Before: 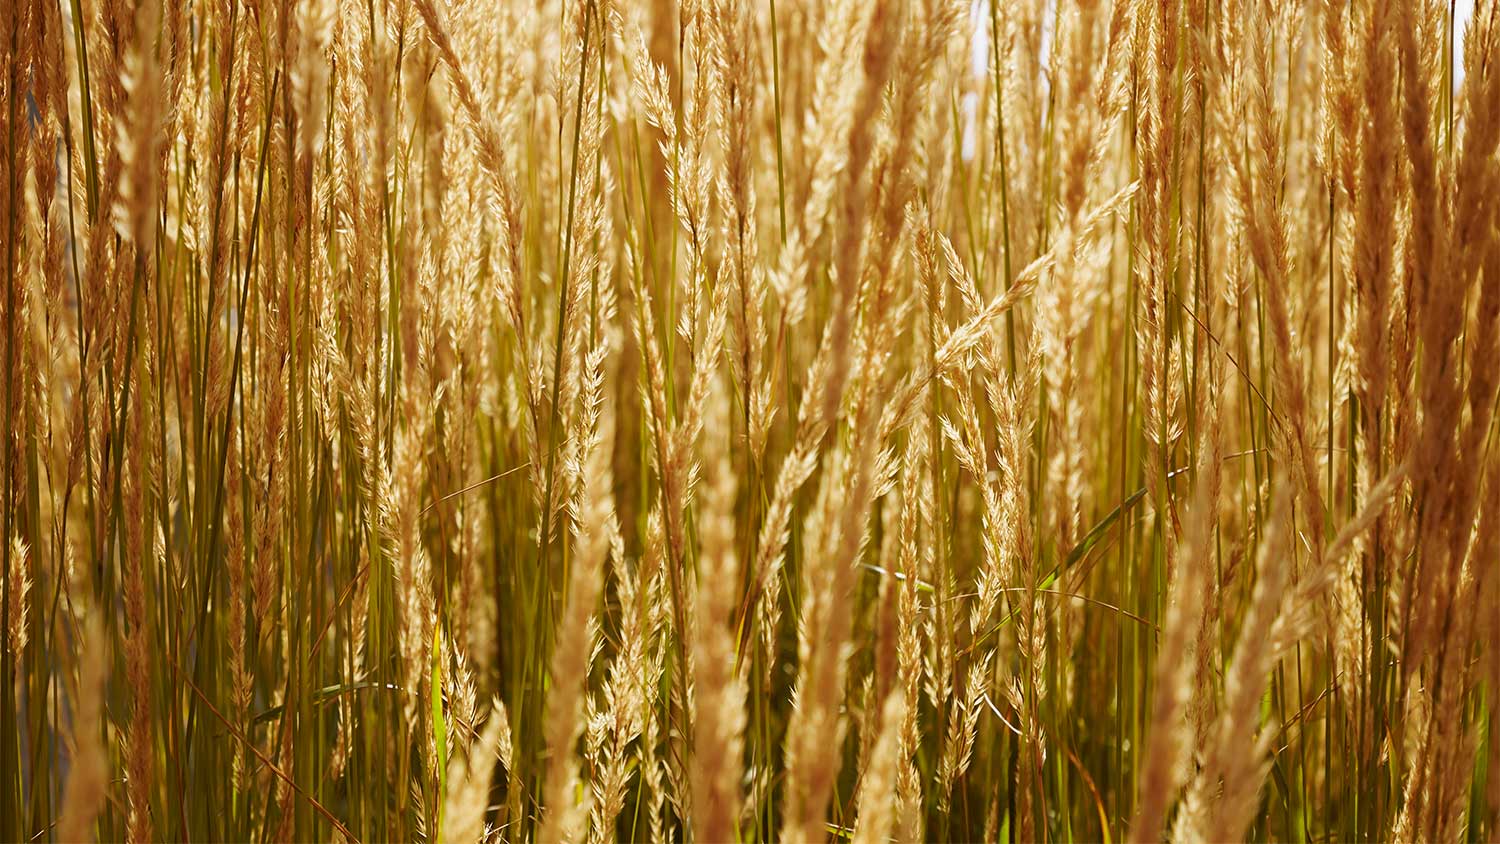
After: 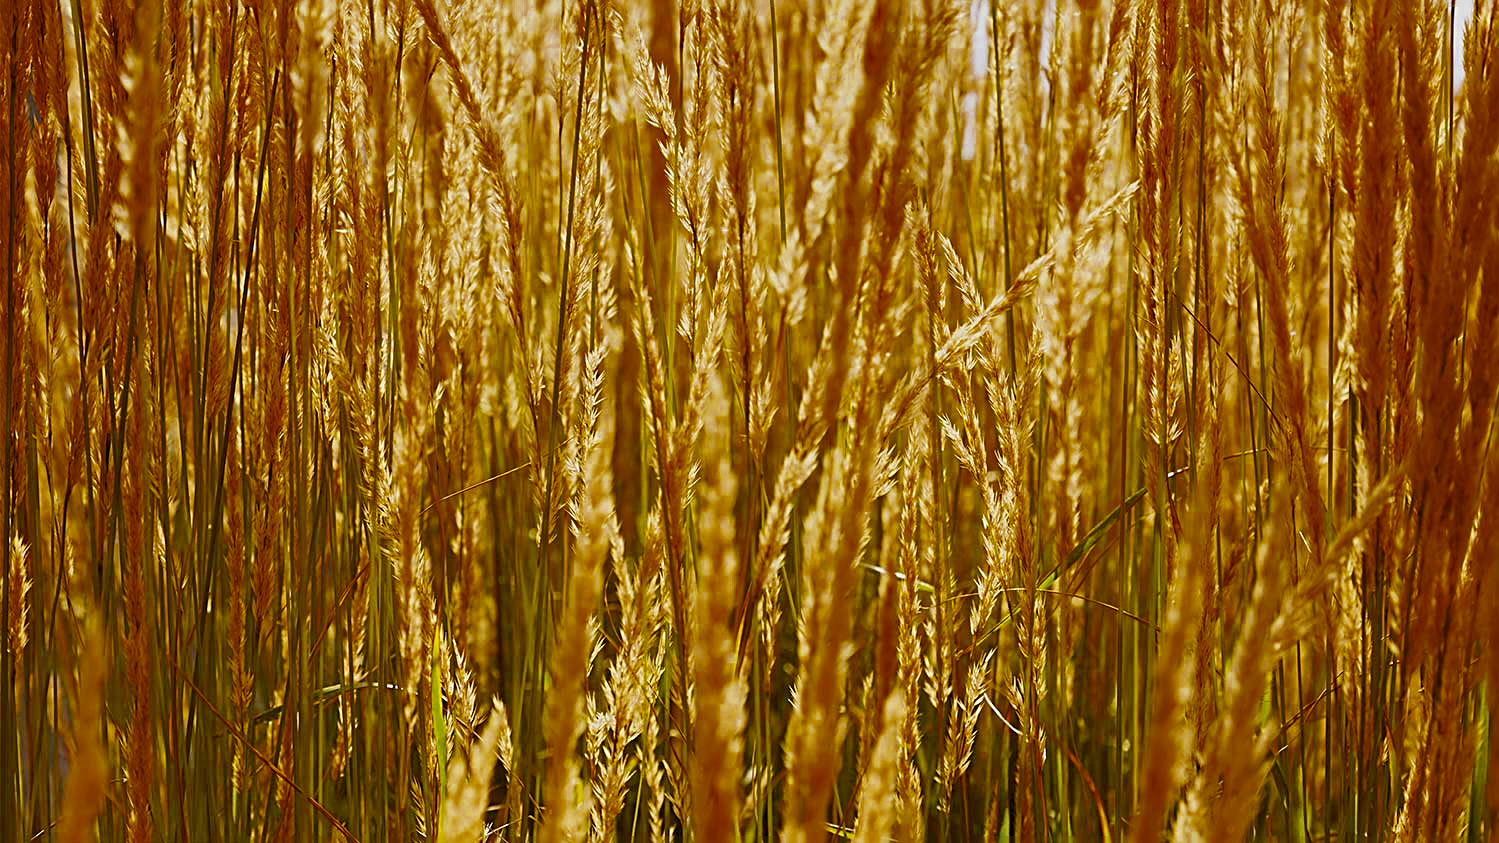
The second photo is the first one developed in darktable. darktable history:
crop and rotate: left 0.066%, bottom 0.002%
sharpen: radius 2.541, amount 0.647
tone equalizer: -8 EV -0.001 EV, -7 EV 0.003 EV, -6 EV -0.033 EV, -5 EV 0.016 EV, -4 EV -0.01 EV, -3 EV 0.004 EV, -2 EV -0.067 EV, -1 EV -0.306 EV, +0 EV -0.581 EV, edges refinement/feathering 500, mask exposure compensation -1.57 EV, preserve details no
shadows and highlights: low approximation 0.01, soften with gaussian
color zones: curves: ch0 [(0.11, 0.396) (0.195, 0.36) (0.25, 0.5) (0.303, 0.412) (0.357, 0.544) (0.75, 0.5) (0.967, 0.328)]; ch1 [(0, 0.468) (0.112, 0.512) (0.202, 0.6) (0.25, 0.5) (0.307, 0.352) (0.357, 0.544) (0.75, 0.5) (0.963, 0.524)]
color balance rgb: perceptual saturation grading › global saturation 8.685%, global vibrance 20%
